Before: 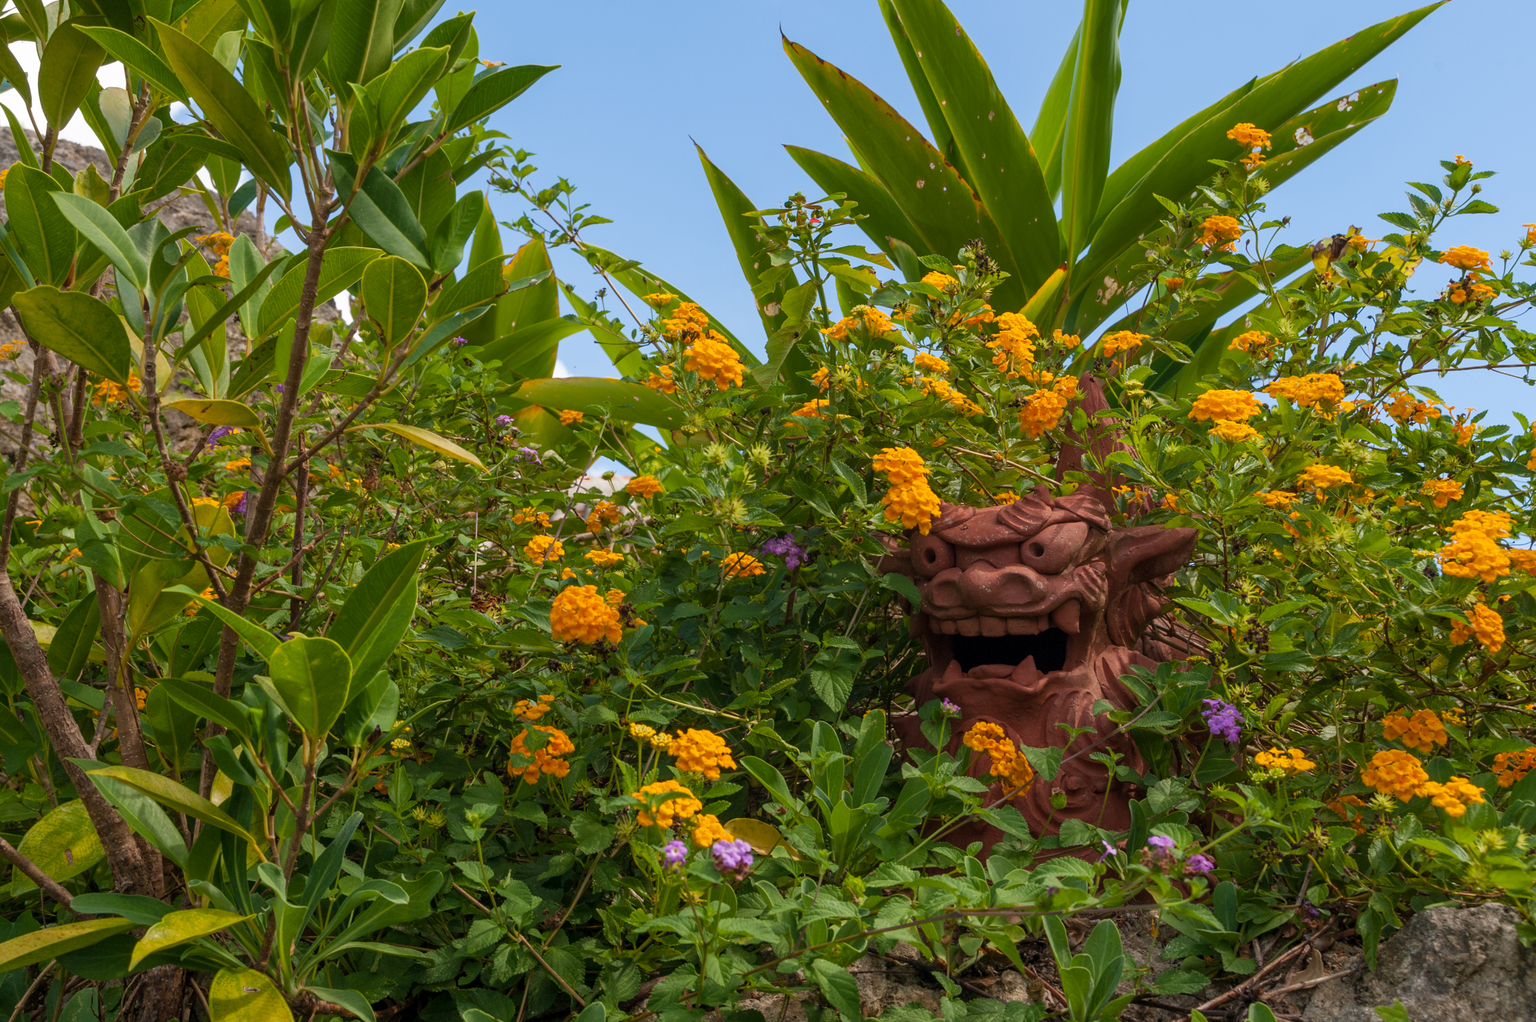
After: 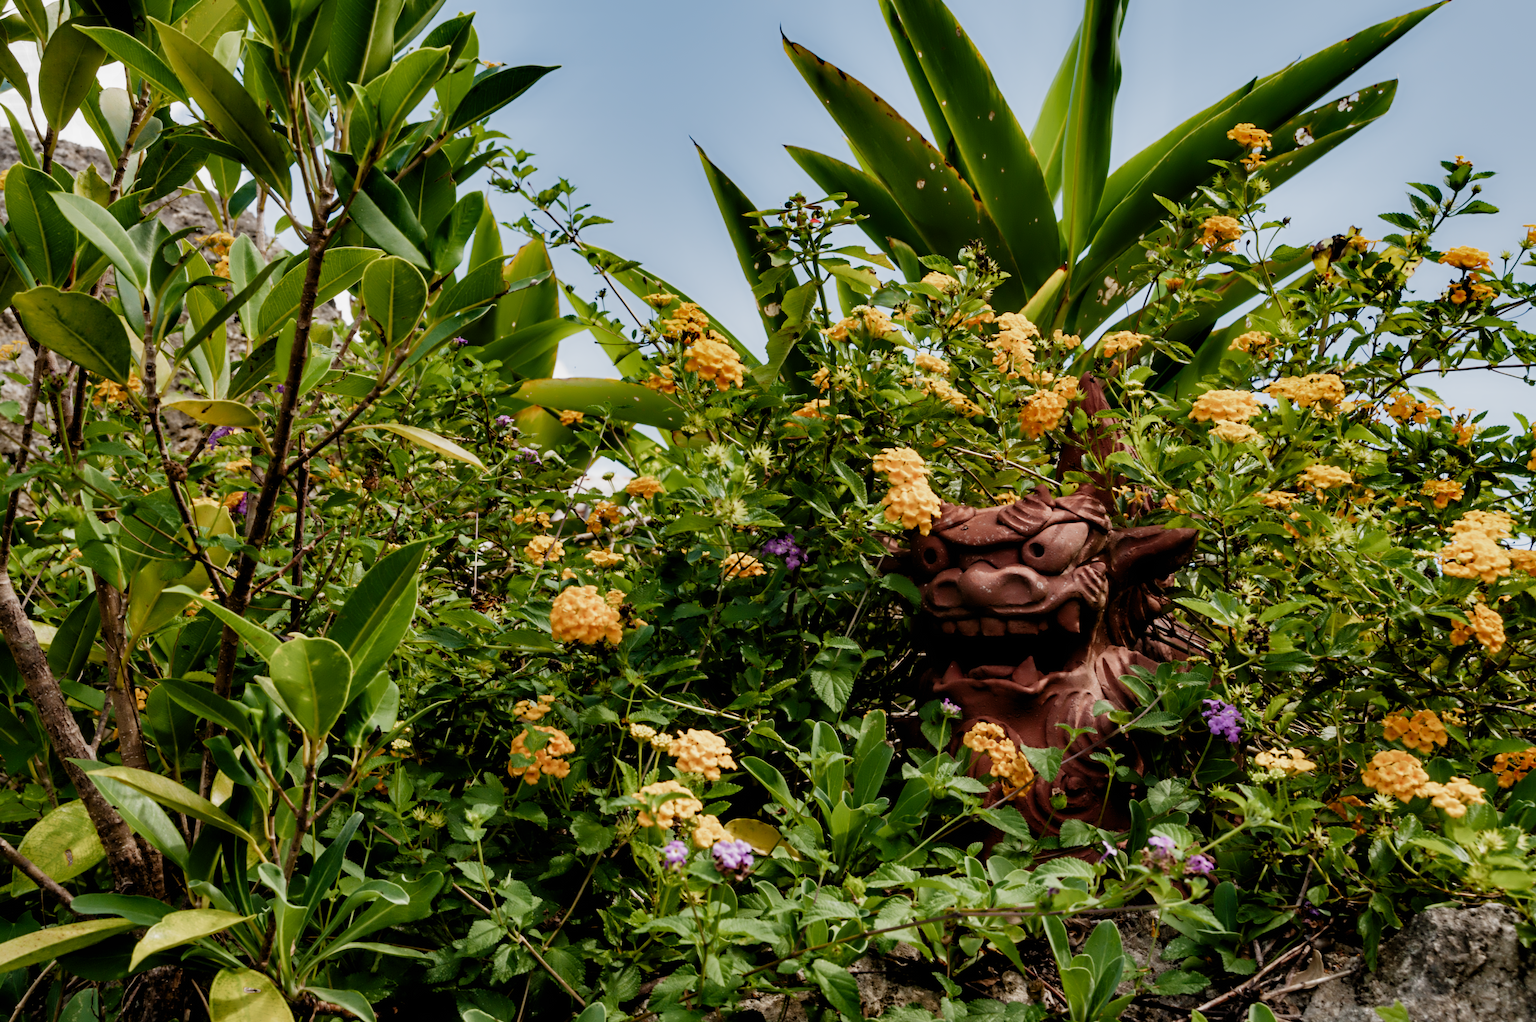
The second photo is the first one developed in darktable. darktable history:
contrast equalizer: y [[0.783, 0.666, 0.575, 0.77, 0.556, 0.501], [0.5 ×6], [0.5 ×6], [0, 0.02, 0.272, 0.399, 0.062, 0], [0 ×6]]
filmic rgb: black relative exposure -7.44 EV, white relative exposure 4.89 EV, threshold 5.94 EV, hardness 3.4, add noise in highlights 0.002, preserve chrominance no, color science v3 (2019), use custom middle-gray values true, contrast in highlights soft, enable highlight reconstruction true
